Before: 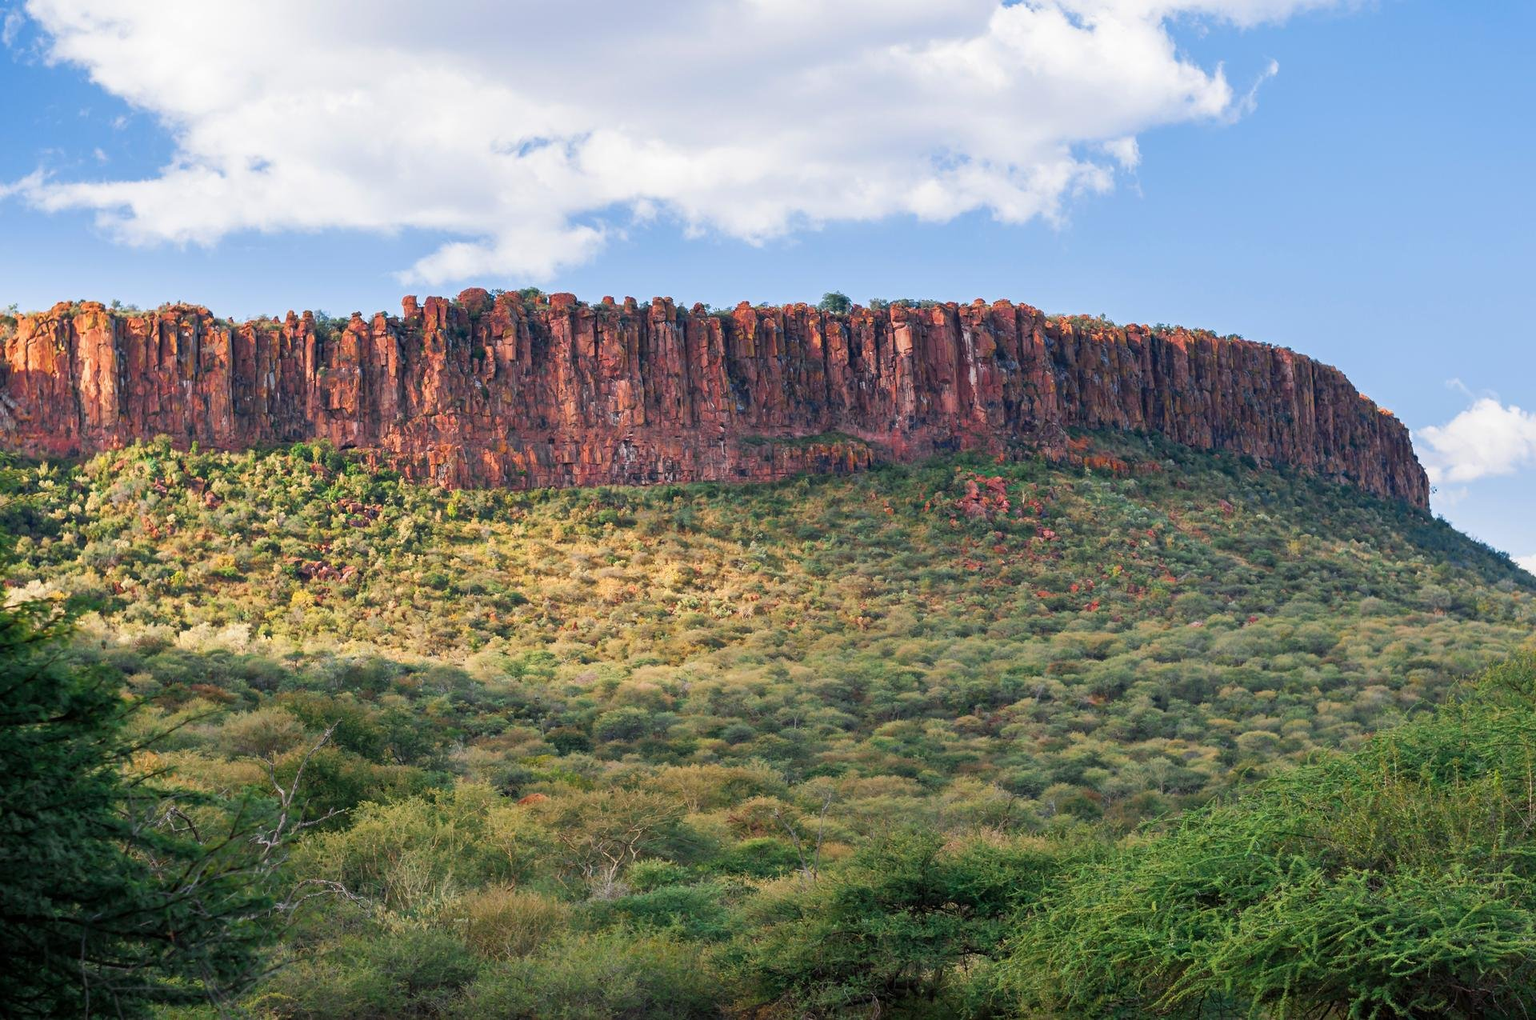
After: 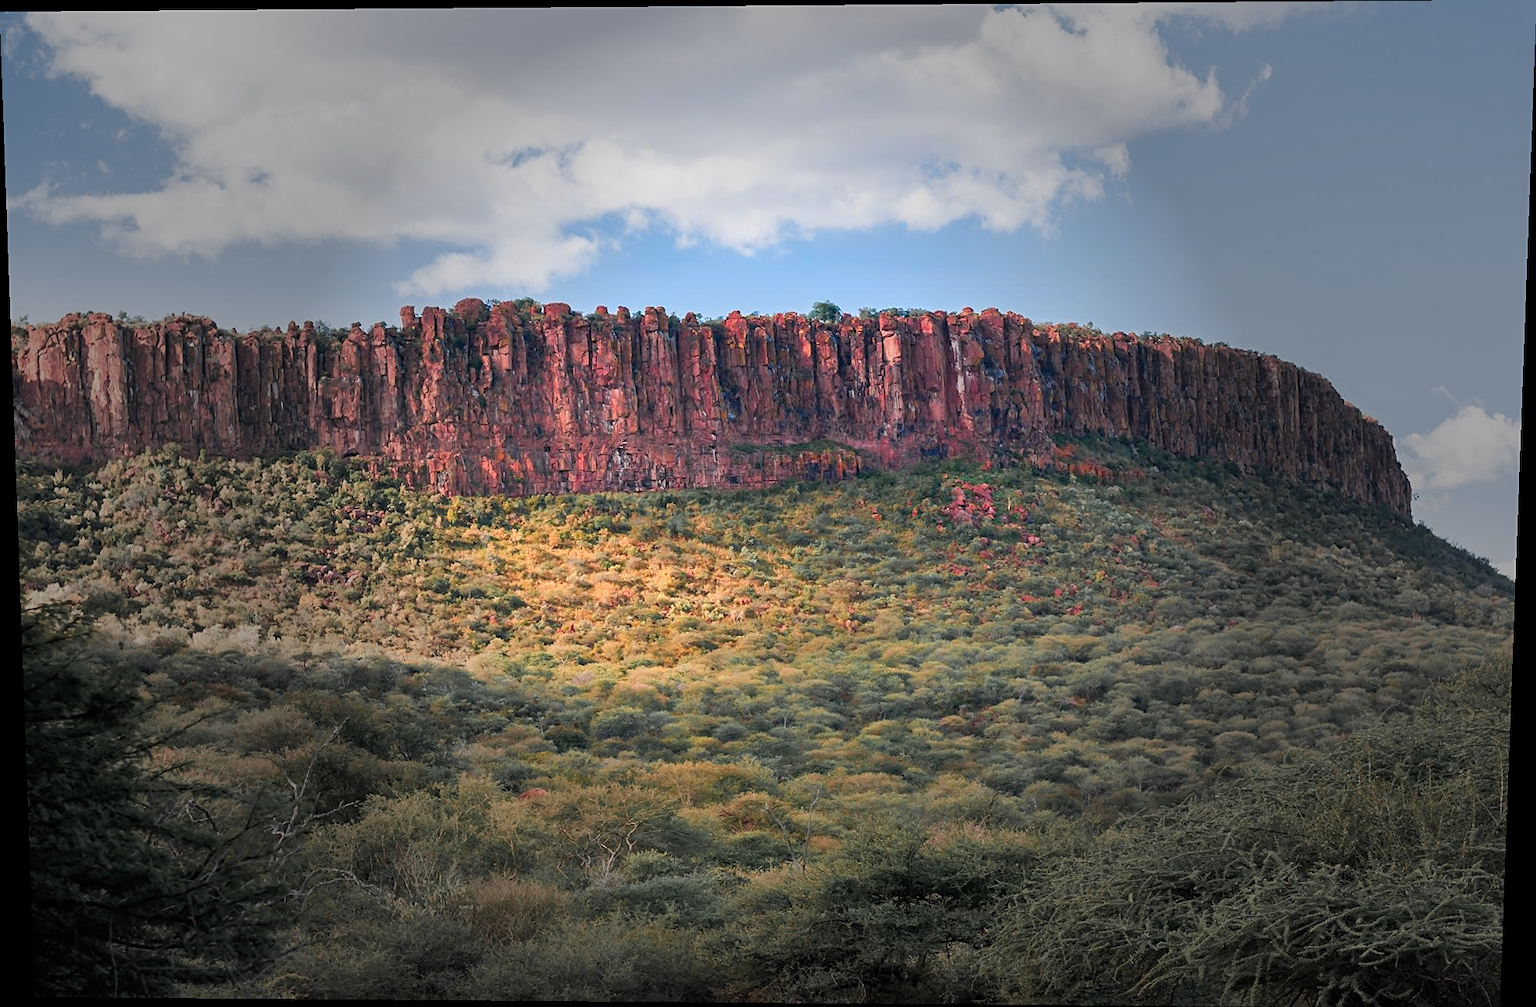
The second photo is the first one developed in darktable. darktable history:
rotate and perspective: lens shift (vertical) 0.048, lens shift (horizontal) -0.024, automatic cropping off
color zones: curves: ch1 [(0.263, 0.53) (0.376, 0.287) (0.487, 0.512) (0.748, 0.547) (1, 0.513)]; ch2 [(0.262, 0.45) (0.751, 0.477)], mix 31.98%
vignetting: fall-off start 31.28%, fall-off radius 34.64%, brightness -0.575
sharpen: radius 1.864, amount 0.398, threshold 1.271
